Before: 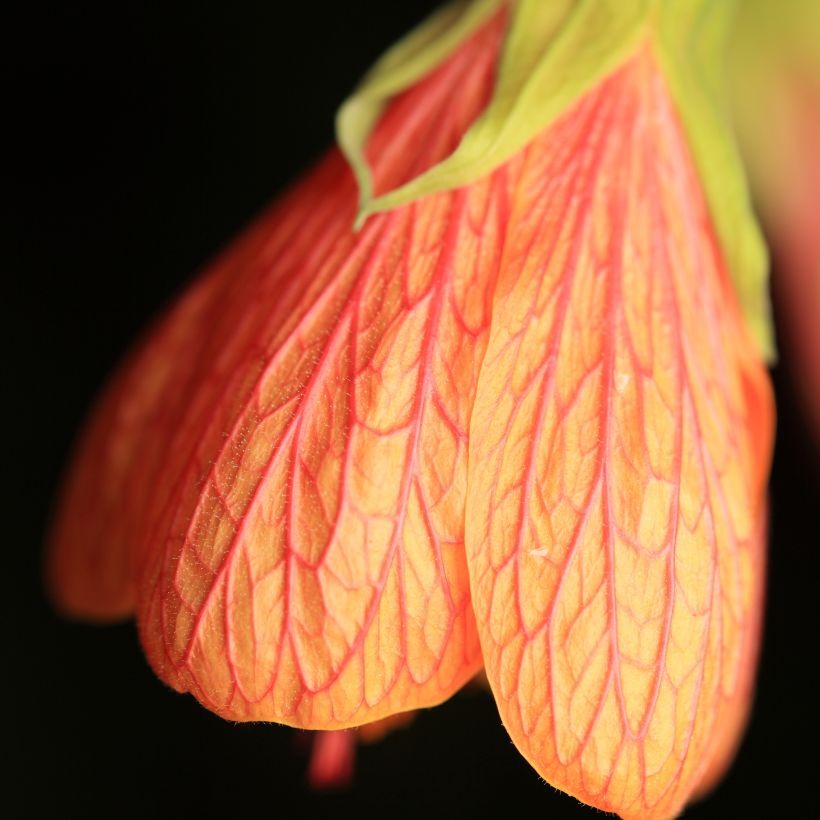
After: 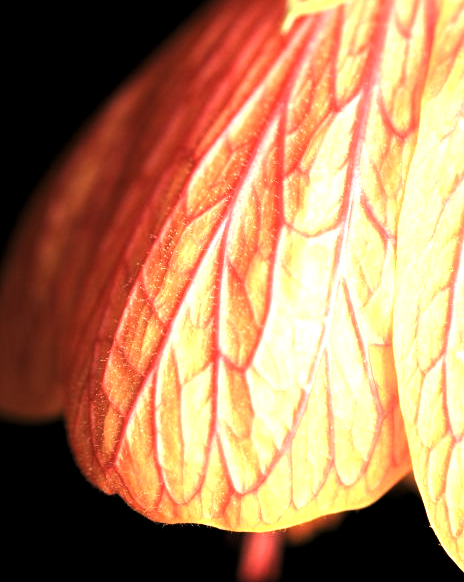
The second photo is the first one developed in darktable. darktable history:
levels: black 0.032%, levels [0.101, 0.578, 0.953]
crop: left 8.813%, top 24.24%, right 34.546%, bottom 4.725%
exposure: exposure 1.222 EV, compensate highlight preservation false
